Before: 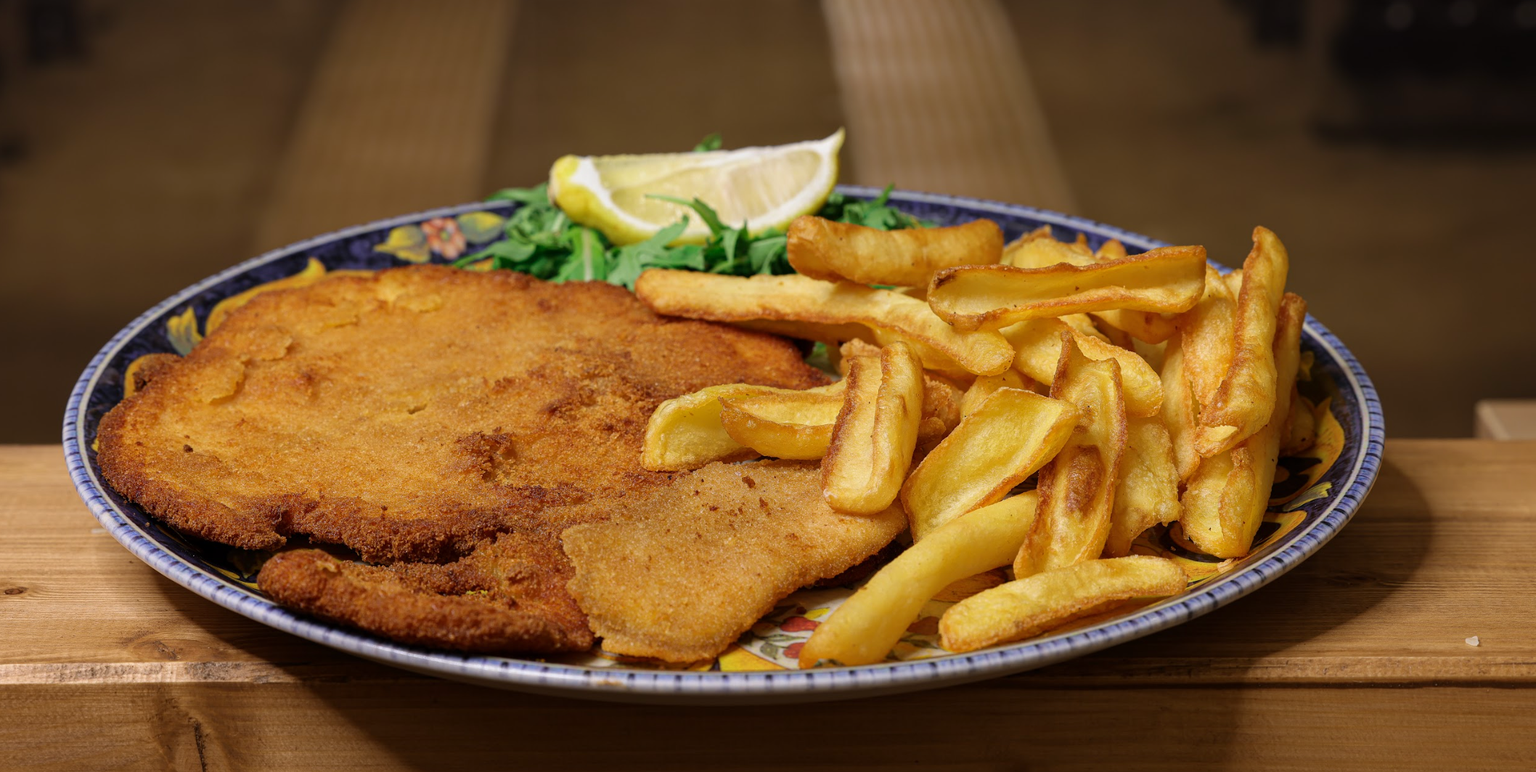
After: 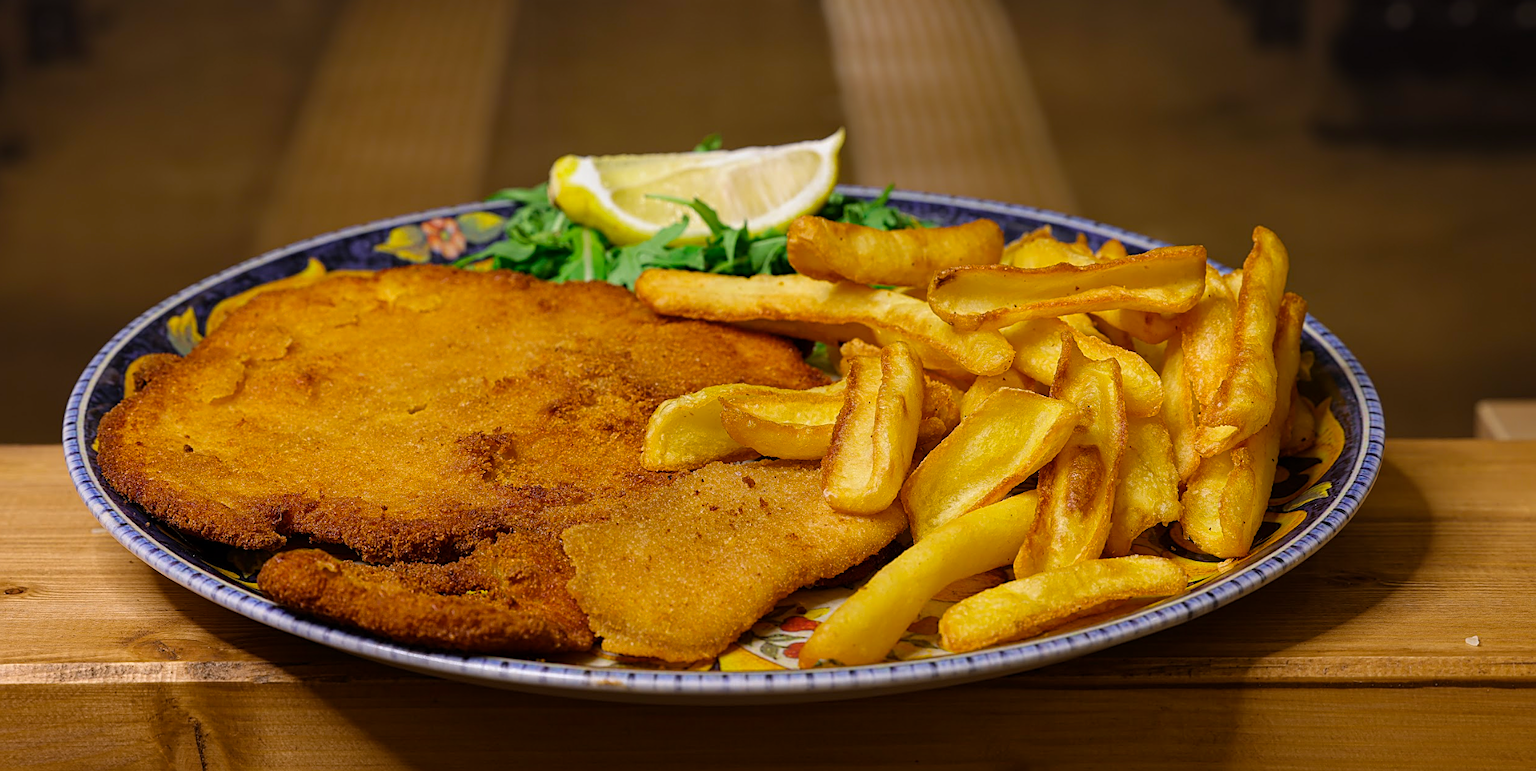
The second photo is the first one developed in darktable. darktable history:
sharpen: on, module defaults
color balance rgb: perceptual saturation grading › global saturation 25.201%
